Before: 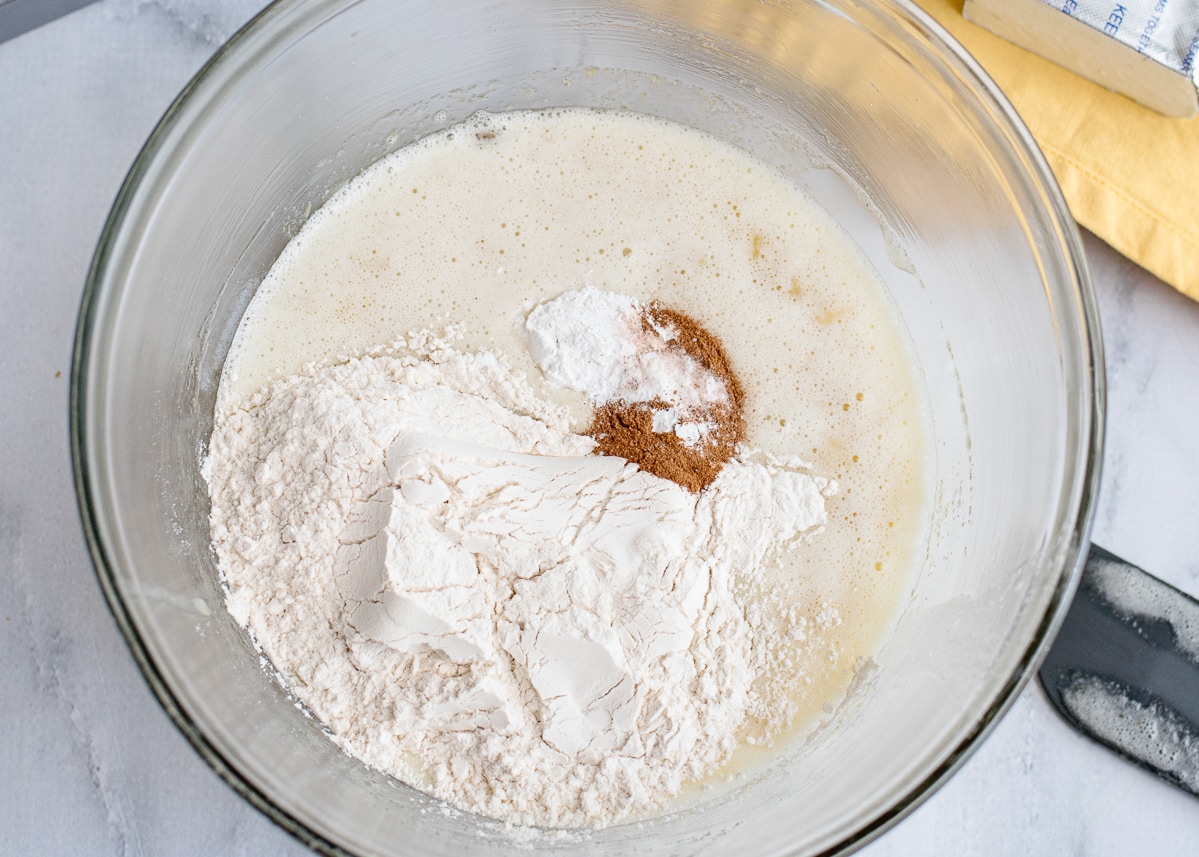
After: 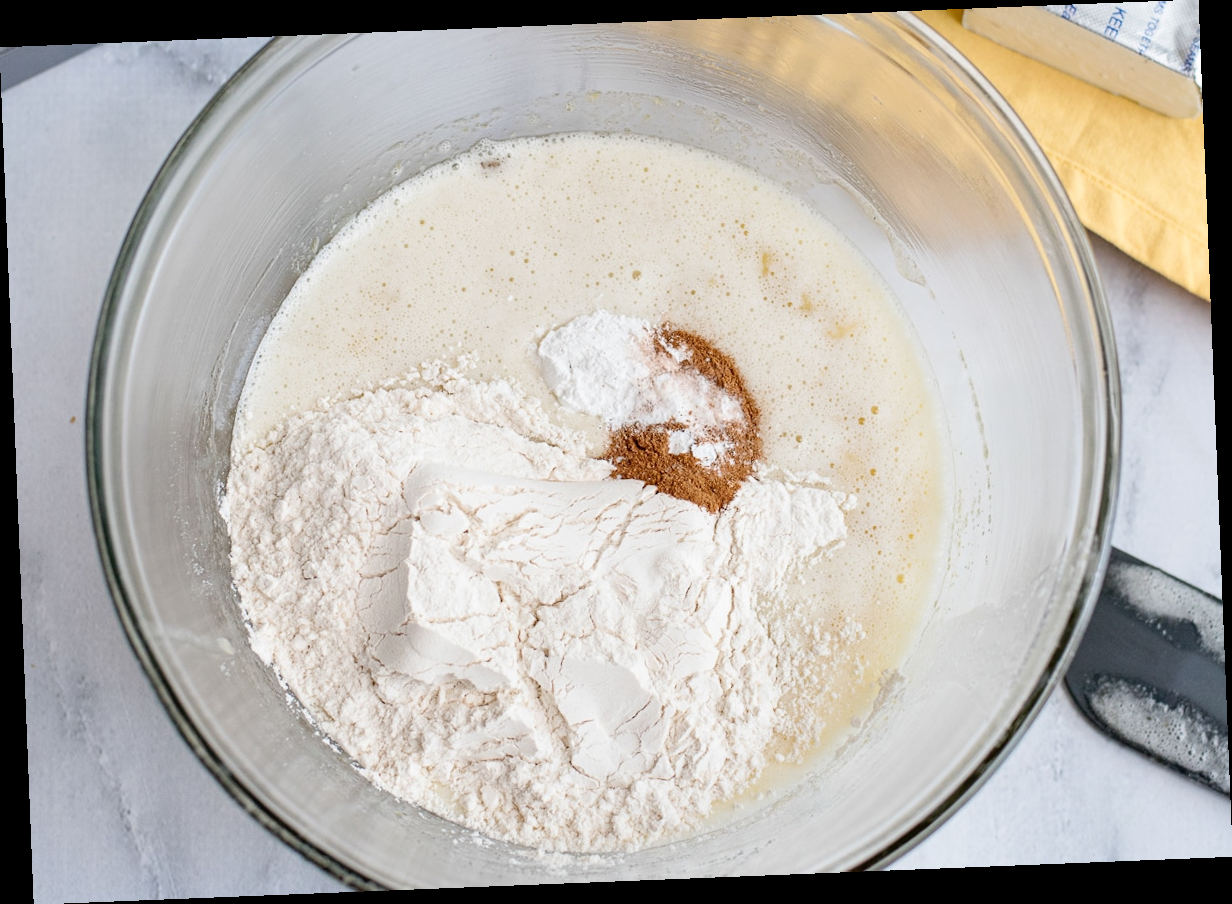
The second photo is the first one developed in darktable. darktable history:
rotate and perspective: rotation -2.29°, automatic cropping off
tone equalizer: on, module defaults
